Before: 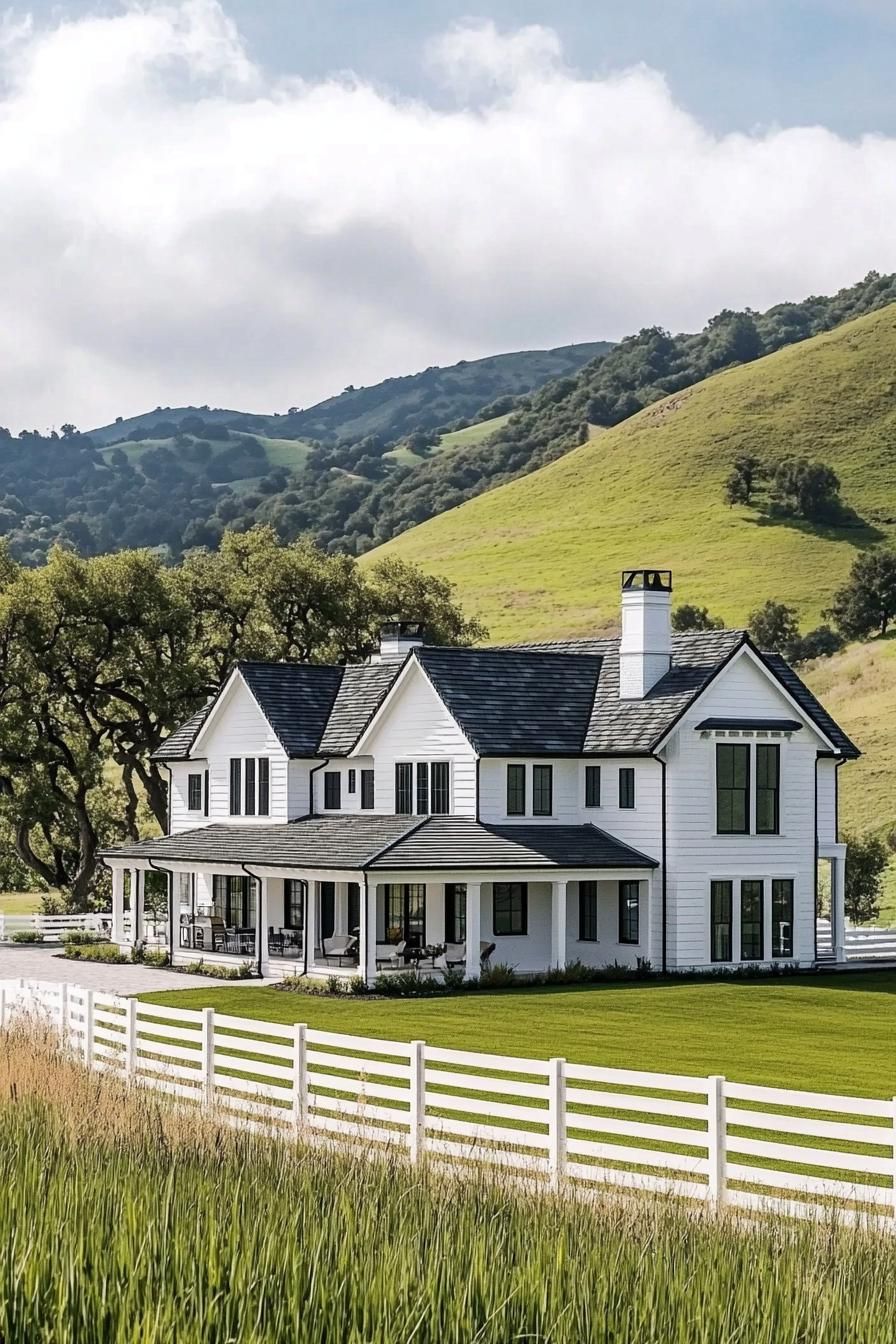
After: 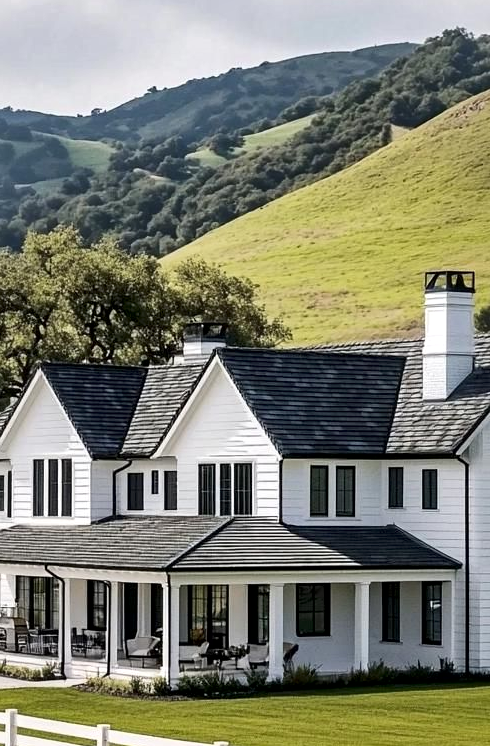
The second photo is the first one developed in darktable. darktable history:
local contrast: mode bilateral grid, contrast 26, coarseness 60, detail 152%, midtone range 0.2
crop and rotate: left 22.047%, top 22.284%, right 23.171%, bottom 22.147%
